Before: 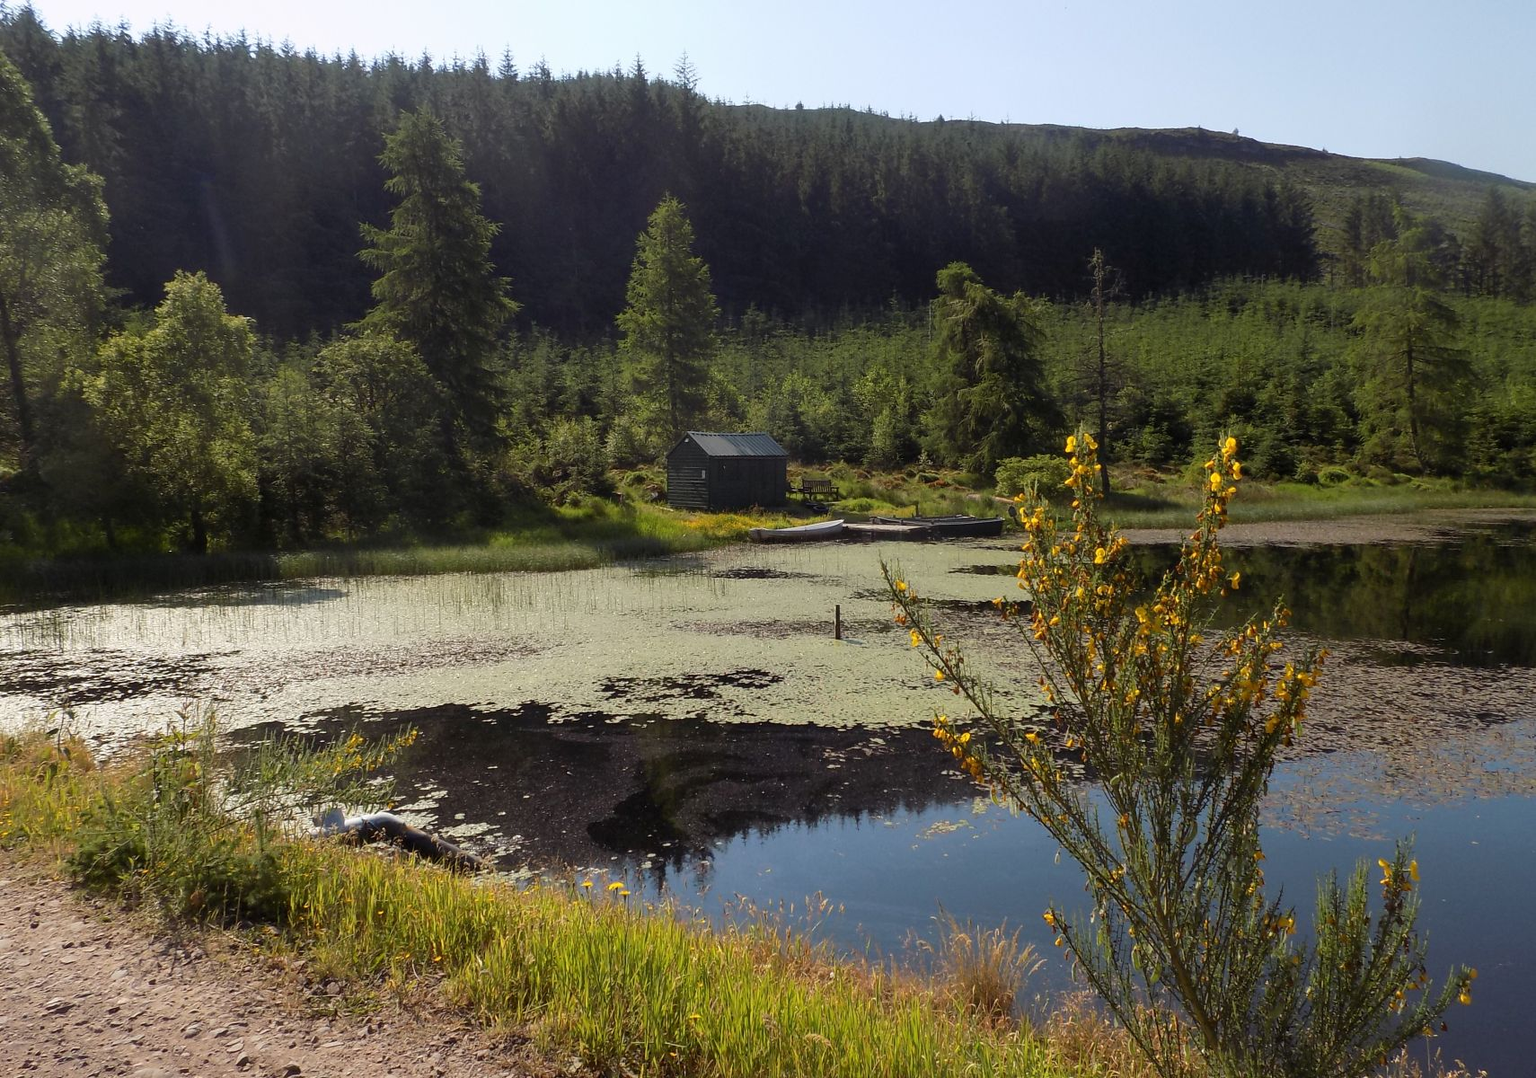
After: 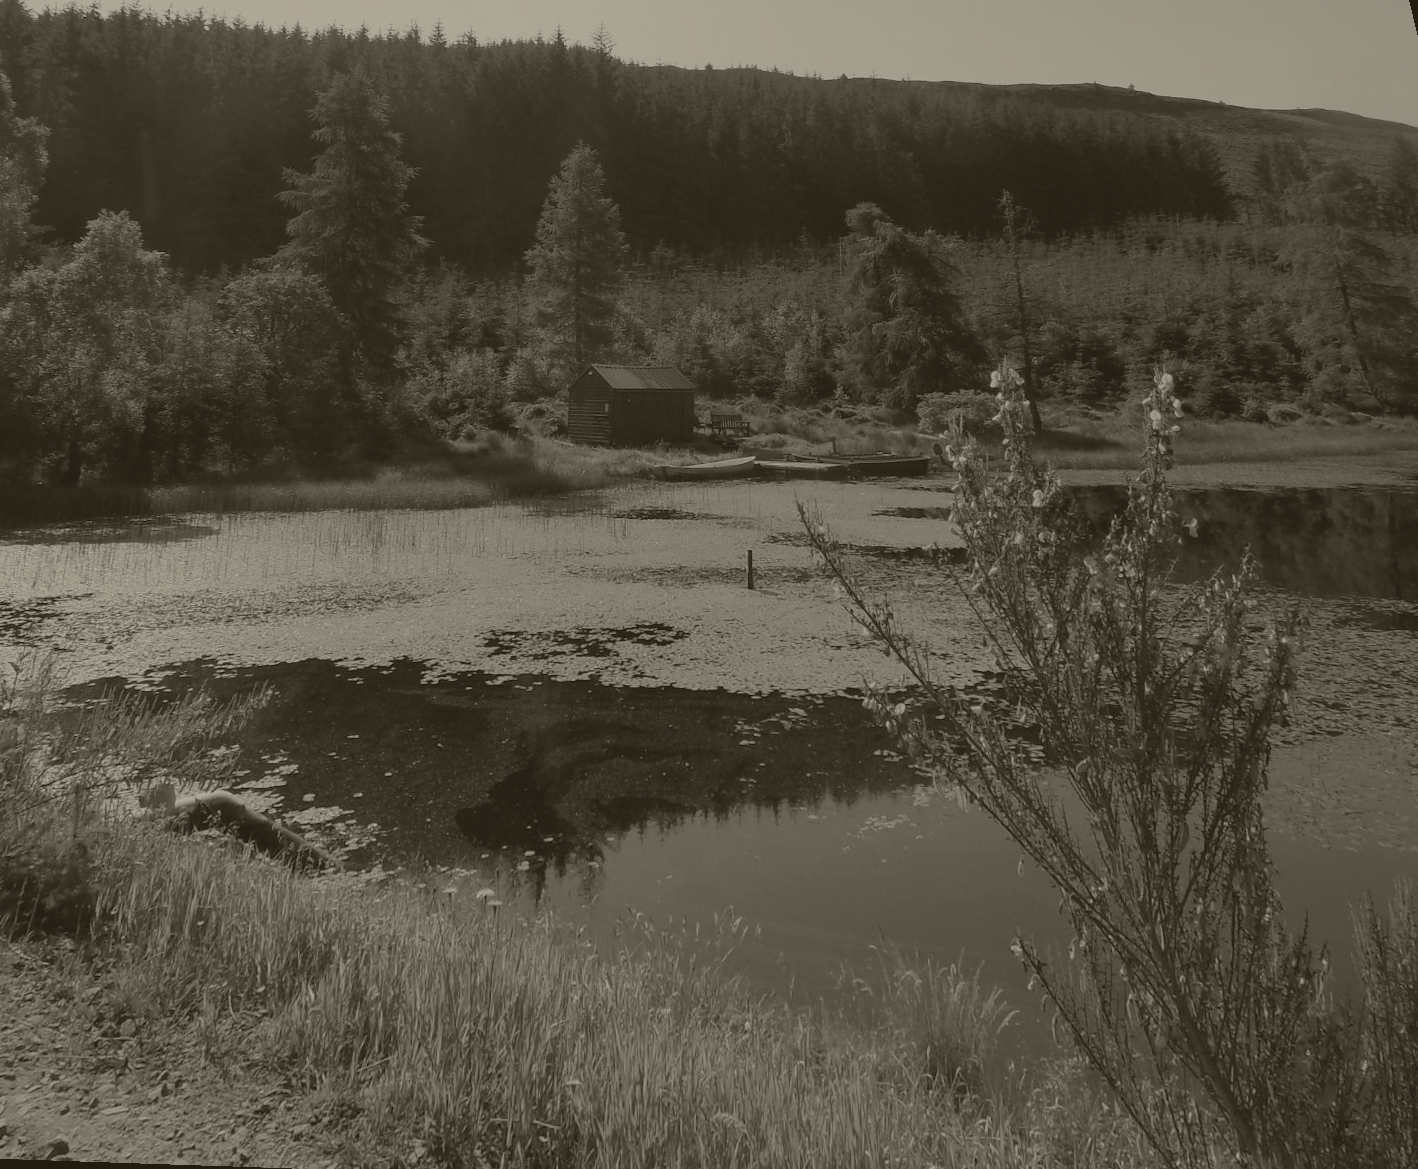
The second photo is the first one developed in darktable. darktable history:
rotate and perspective: rotation 0.72°, lens shift (vertical) -0.352, lens shift (horizontal) -0.051, crop left 0.152, crop right 0.859, crop top 0.019, crop bottom 0.964
colorize: hue 41.44°, saturation 22%, source mix 60%, lightness 10.61%
